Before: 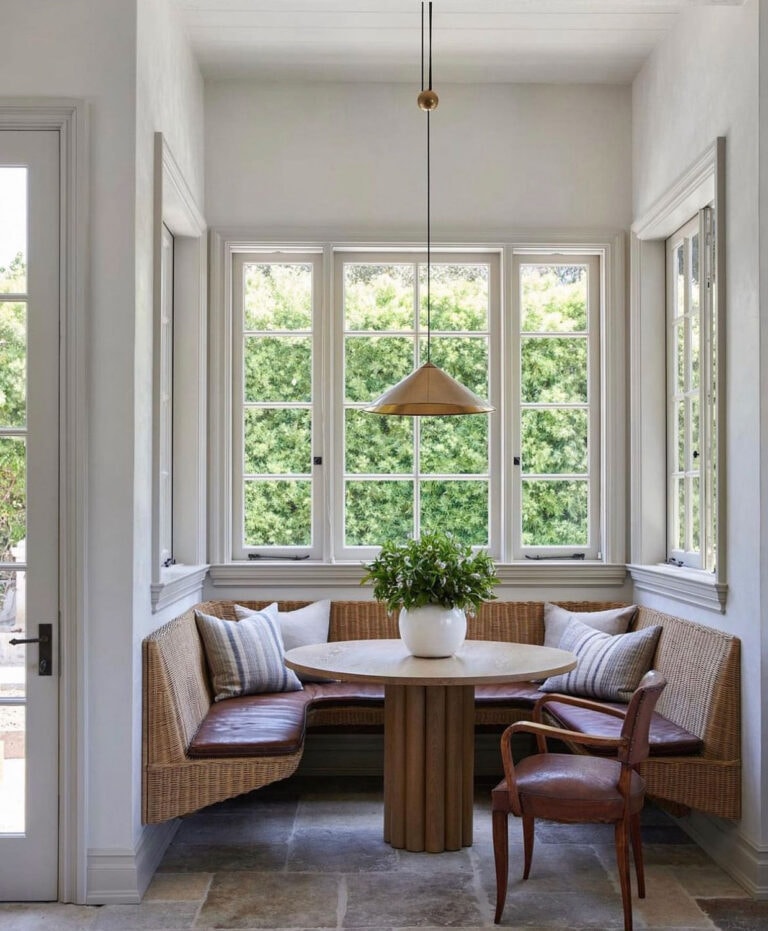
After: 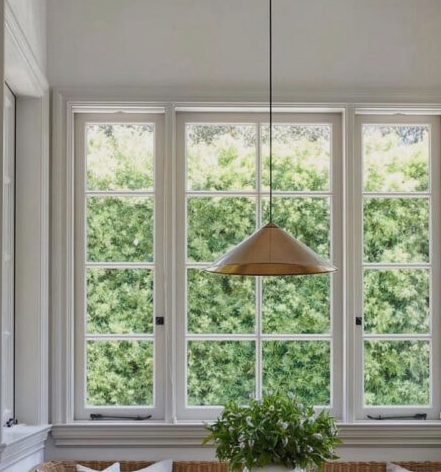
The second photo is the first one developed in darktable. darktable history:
crop: left 20.653%, top 15.056%, right 21.904%, bottom 34.199%
tone equalizer: -8 EV 0.244 EV, -7 EV 0.44 EV, -6 EV 0.434 EV, -5 EV 0.285 EV, -3 EV -0.284 EV, -2 EV -0.408 EV, -1 EV -0.427 EV, +0 EV -0.269 EV
